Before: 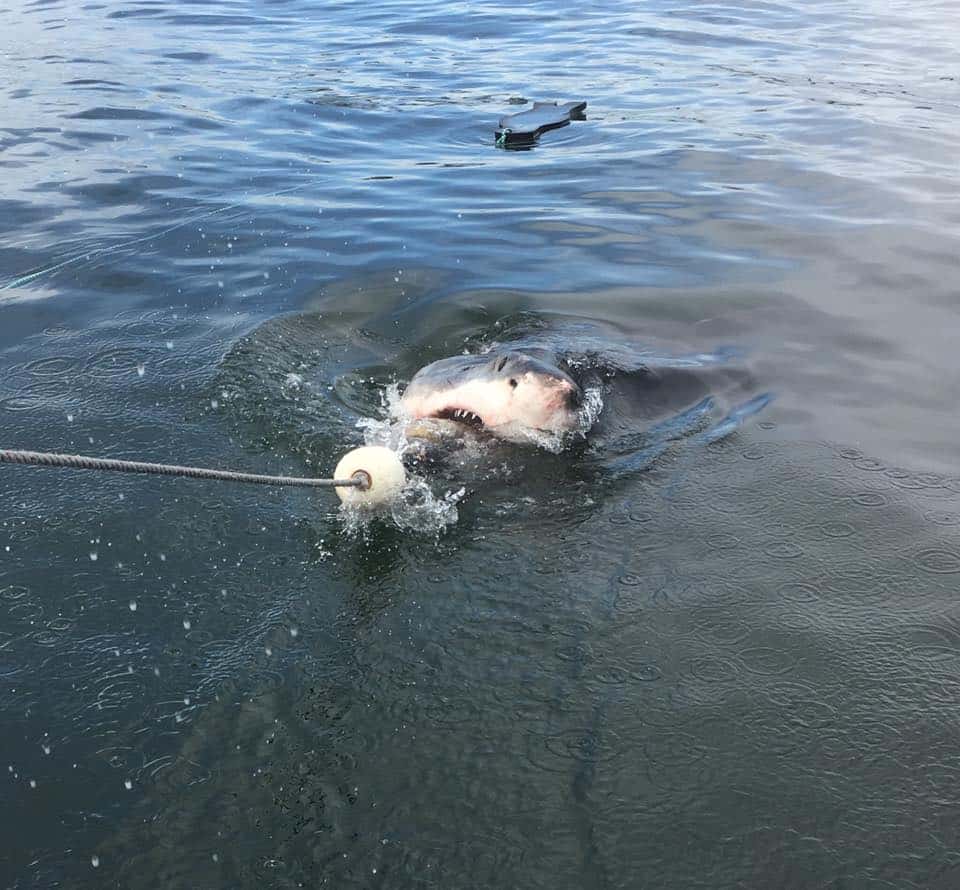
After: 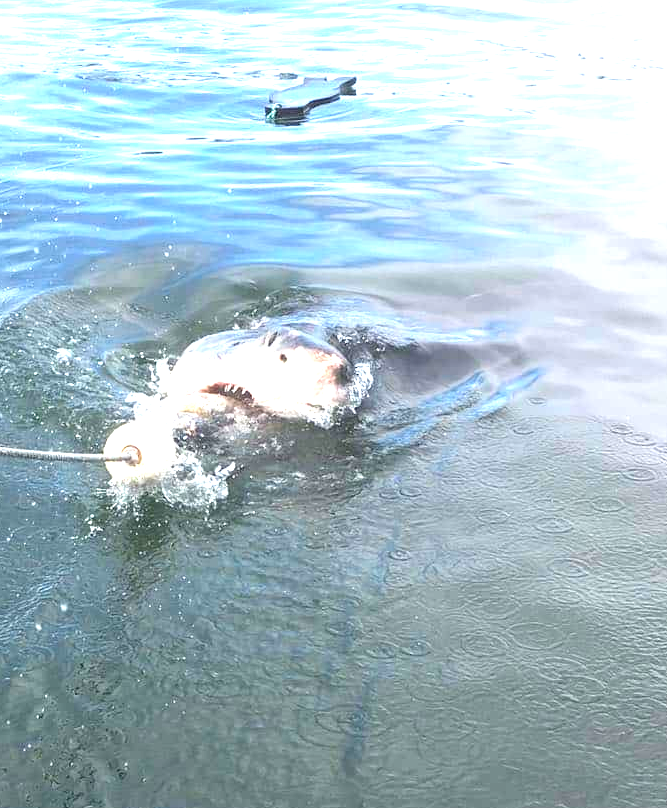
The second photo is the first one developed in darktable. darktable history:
exposure: black level correction 0, exposure 1.741 EV, compensate exposure bias true, compensate highlight preservation false
crop and rotate: left 24.034%, top 2.838%, right 6.406%, bottom 6.299%
contrast brightness saturation: contrast -0.1, brightness 0.05, saturation 0.08
